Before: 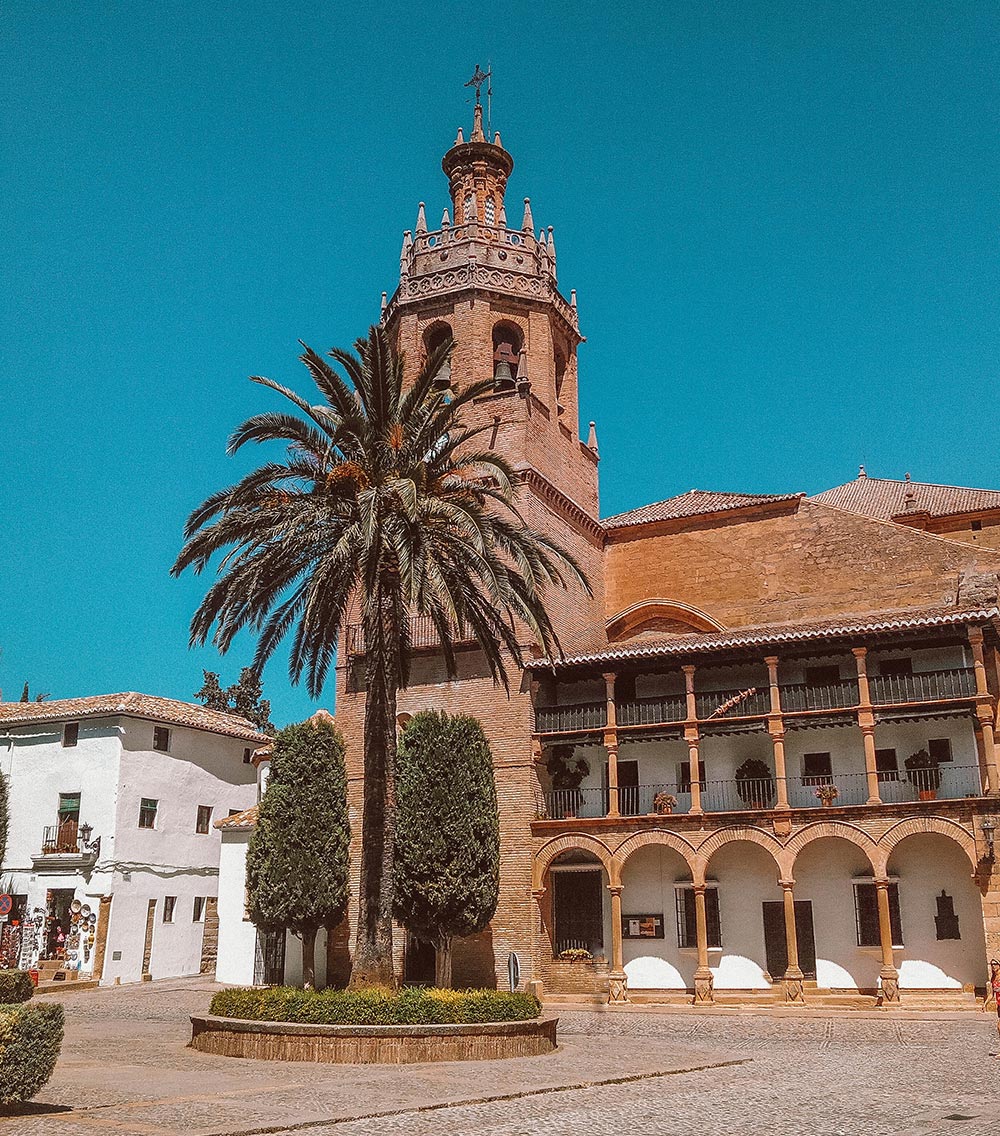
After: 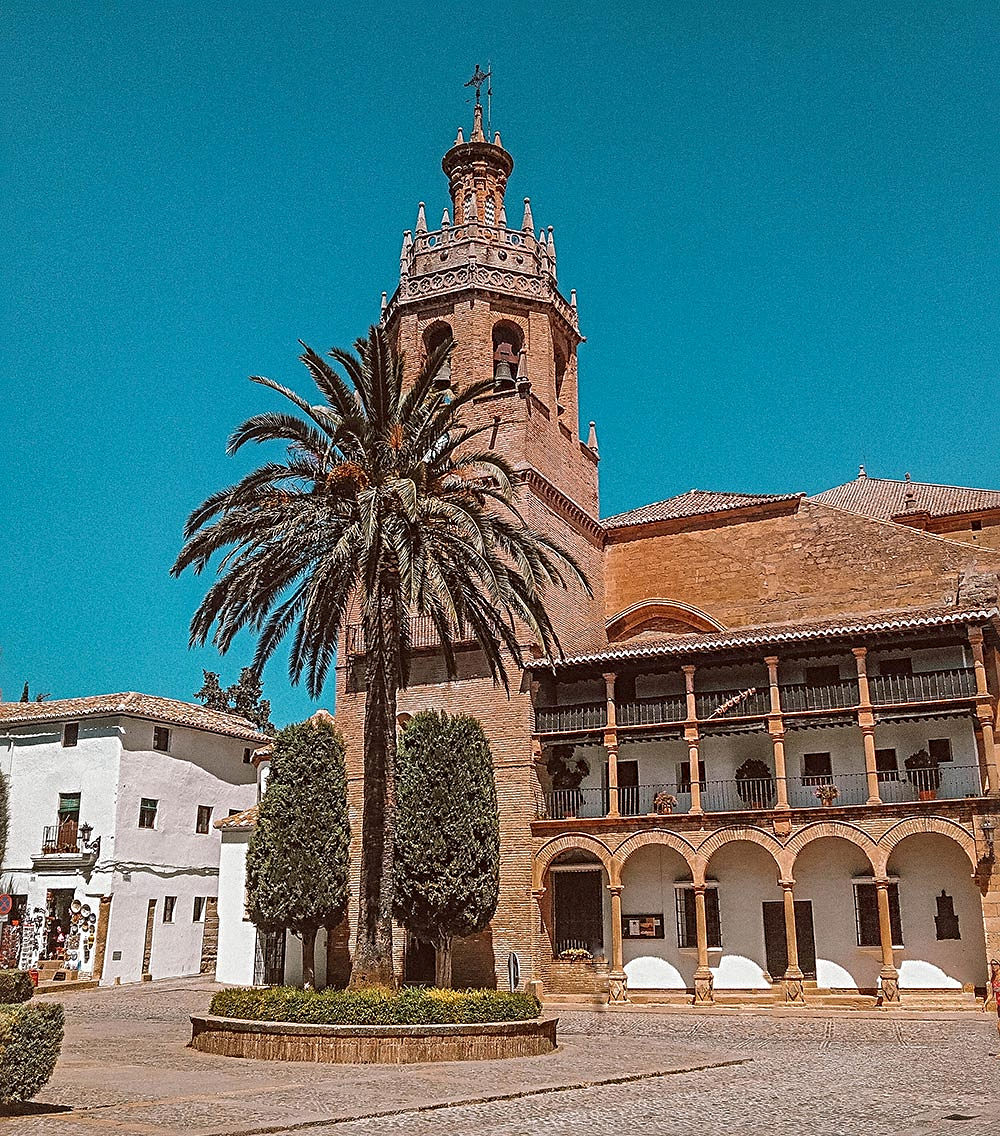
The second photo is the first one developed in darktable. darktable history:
shadows and highlights: shadows 43.51, white point adjustment -1.55, soften with gaussian
sharpen: radius 3.98
